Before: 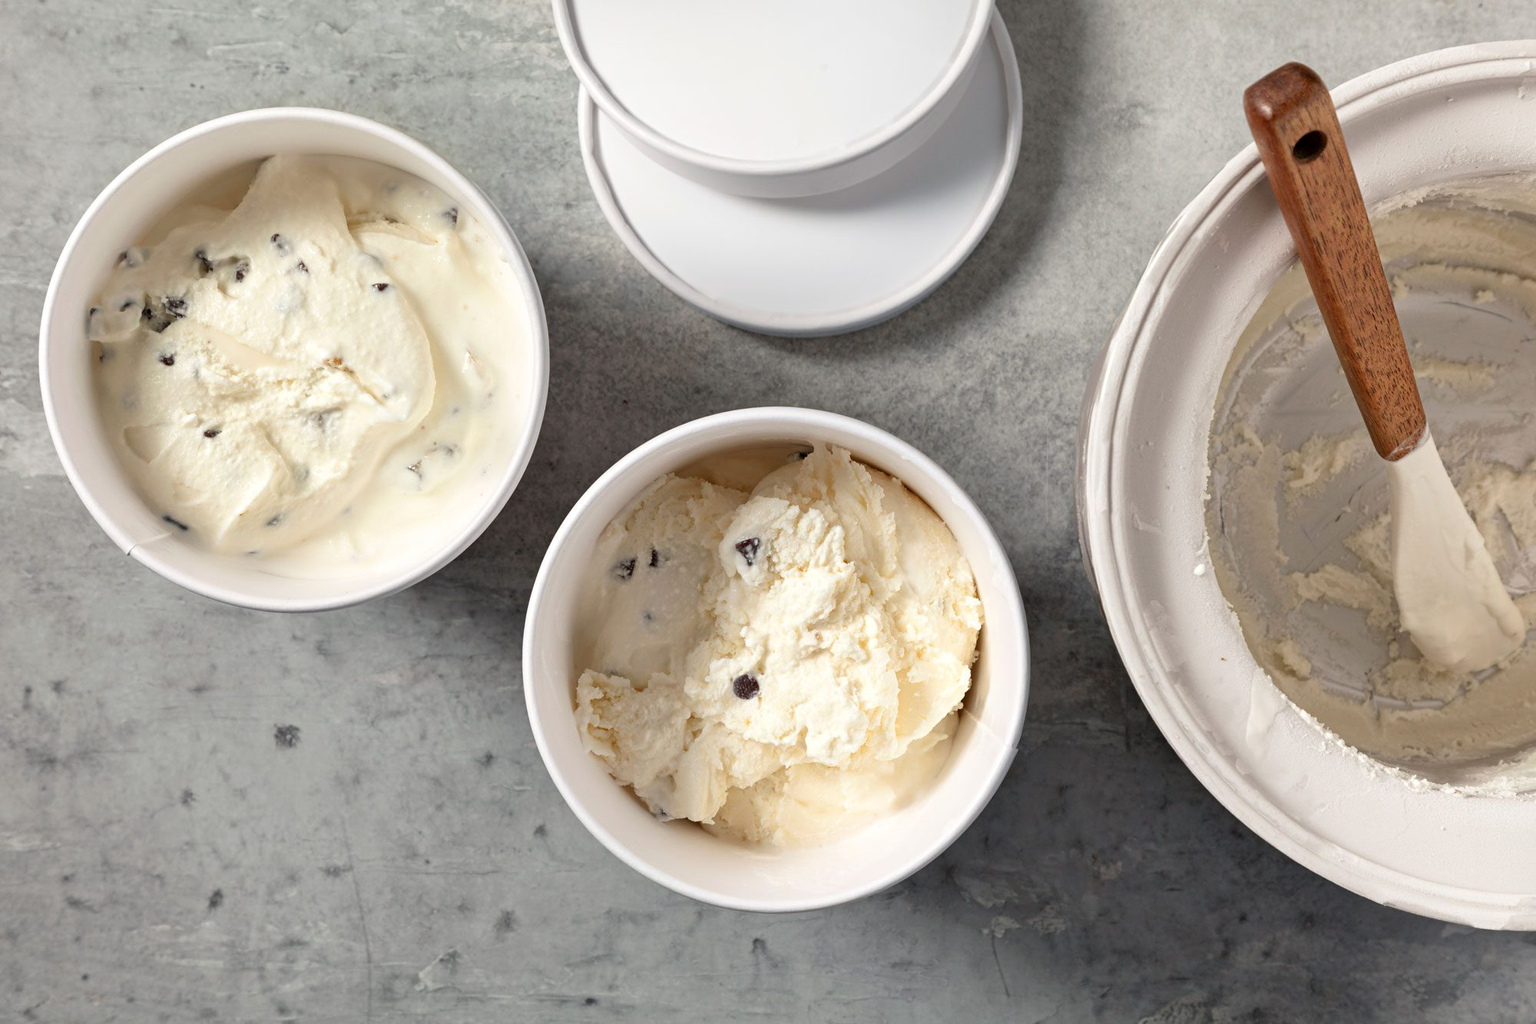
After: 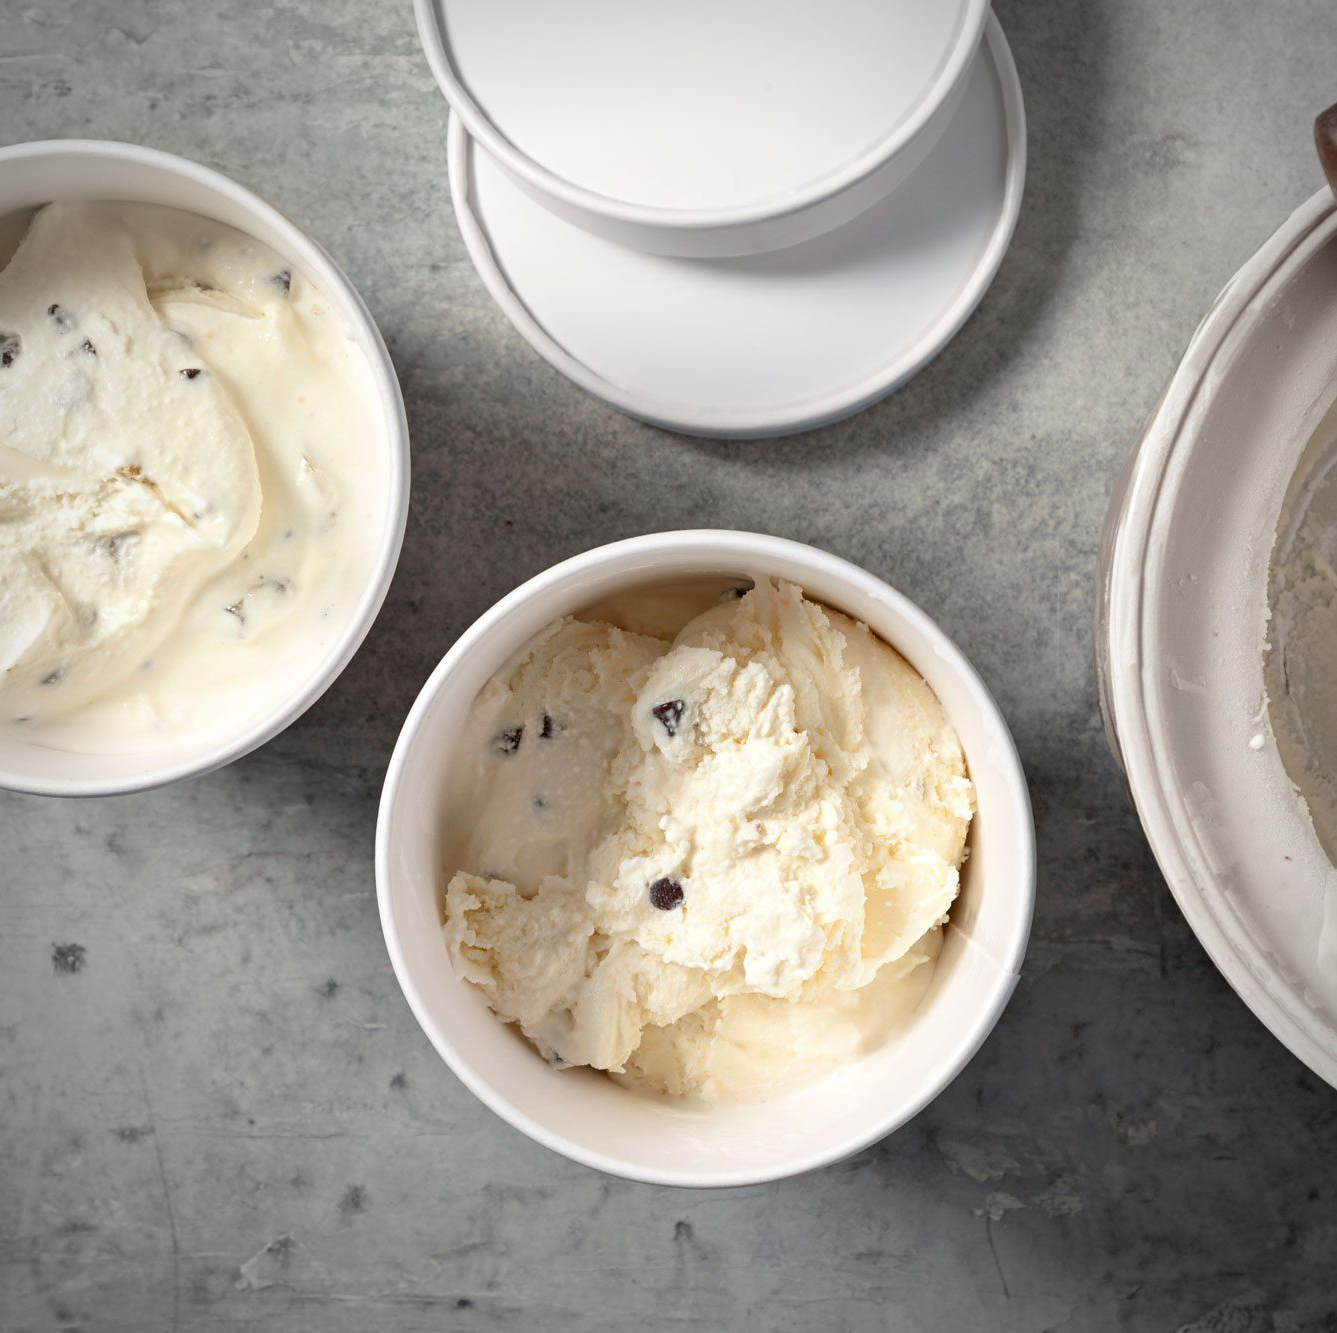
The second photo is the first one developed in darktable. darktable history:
crop and rotate: left 15.292%, right 17.834%
vignetting: on, module defaults
